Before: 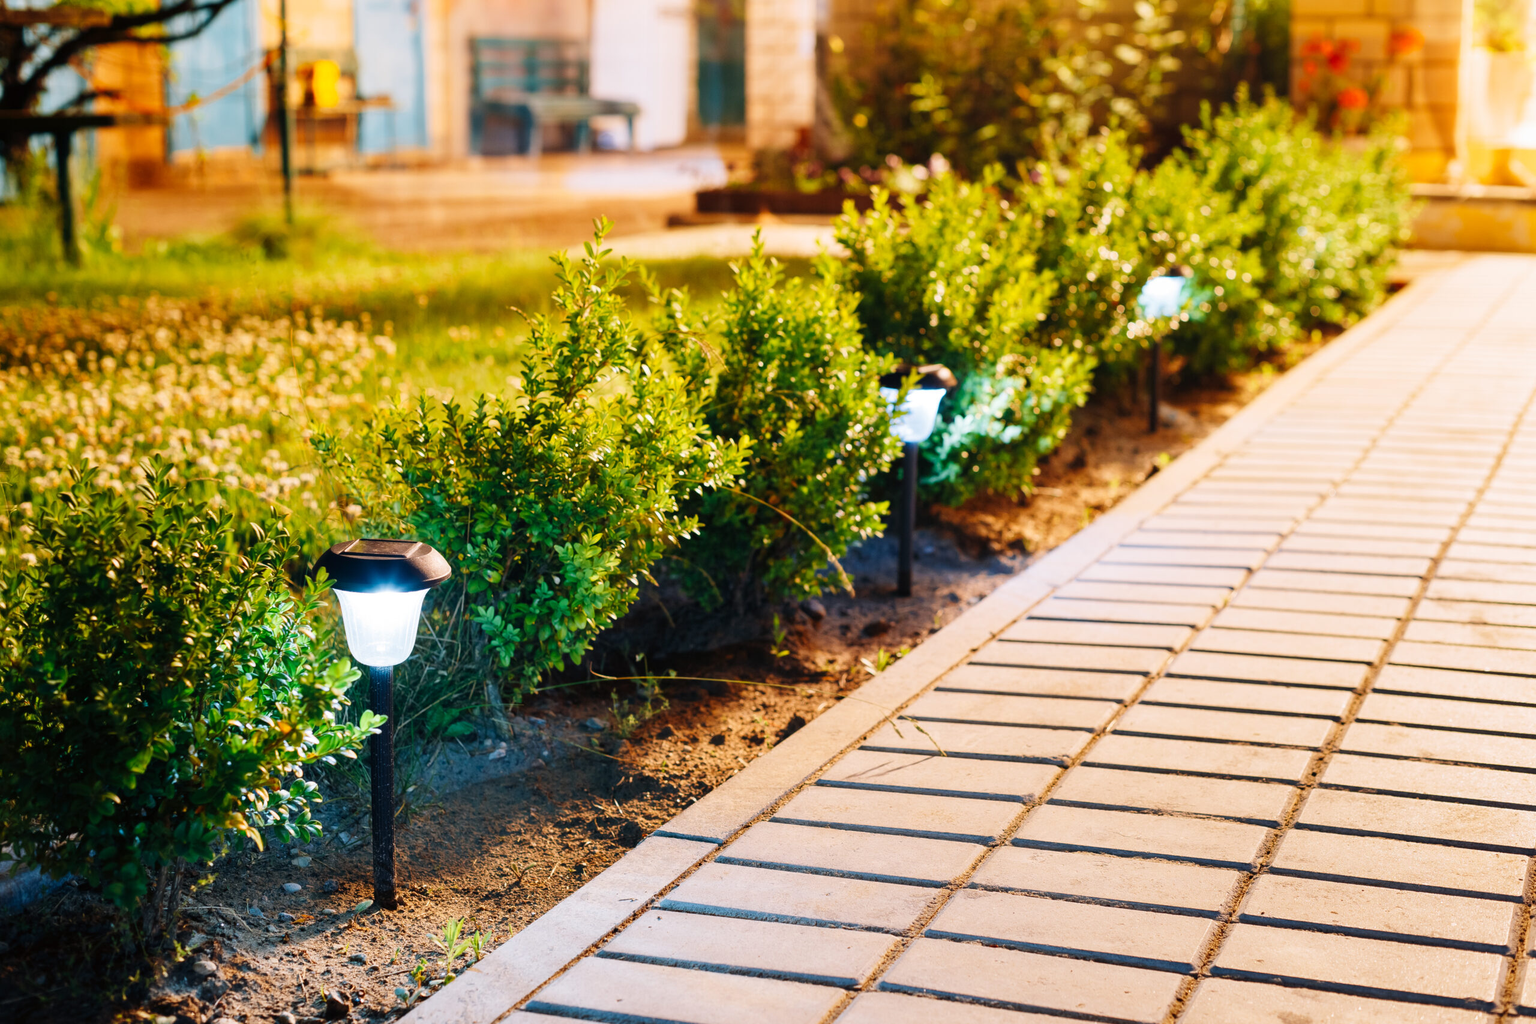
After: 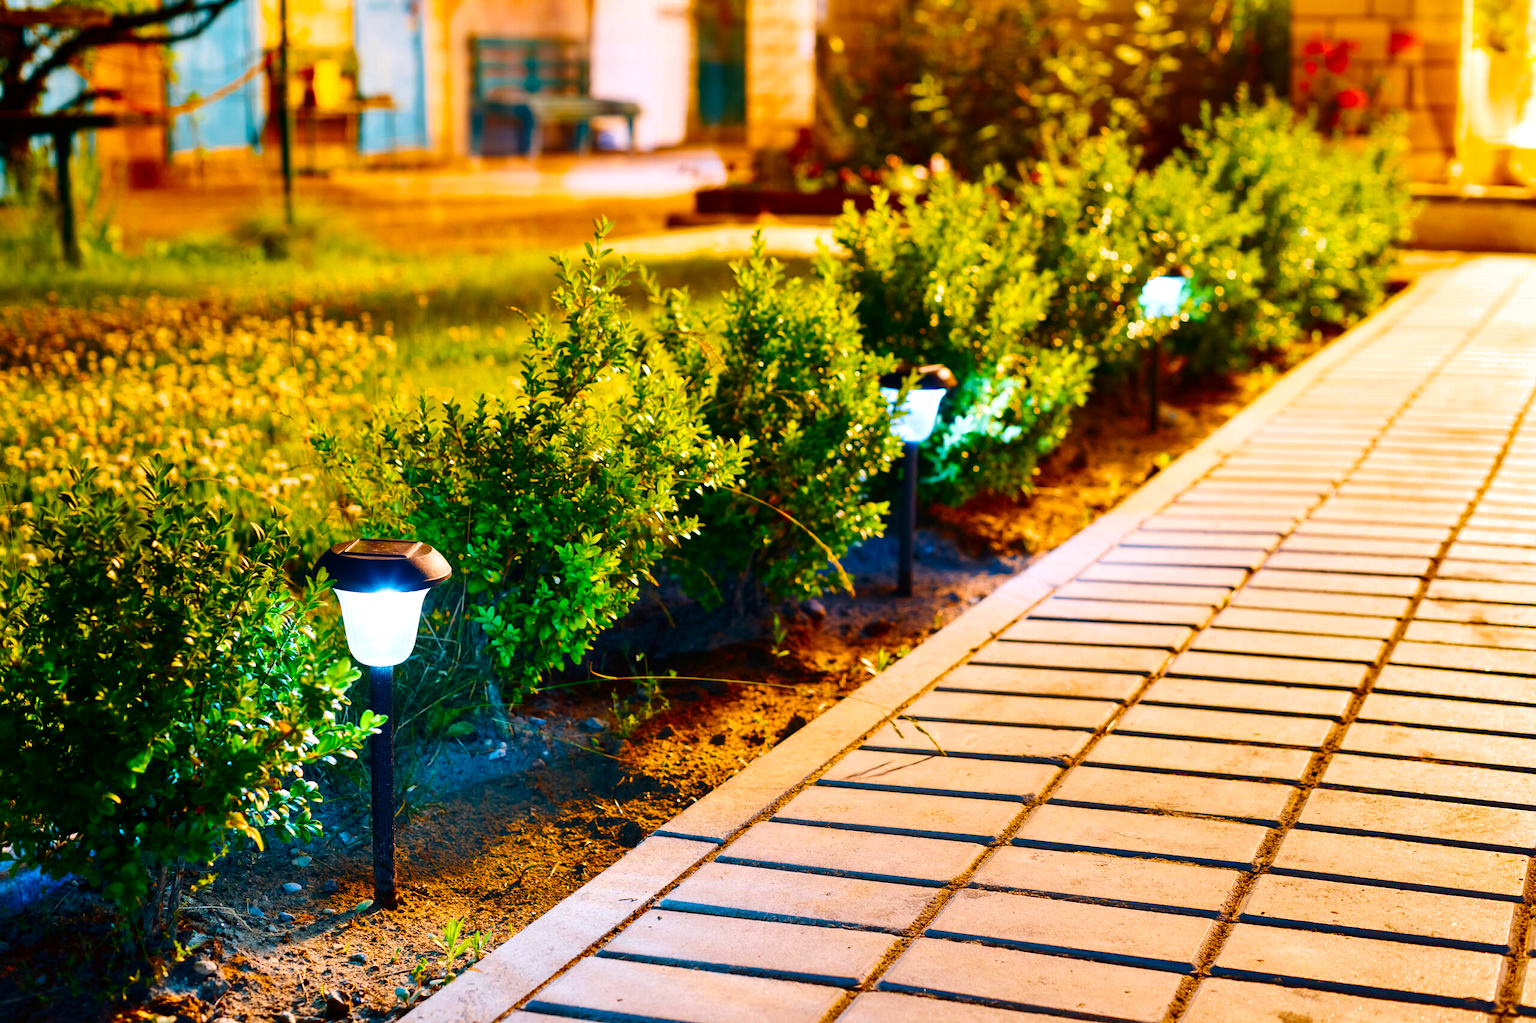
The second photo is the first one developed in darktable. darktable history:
color balance rgb: perceptual saturation grading › global saturation 30.383%, global vibrance 40.398%
exposure: exposure 0.202 EV, compensate highlight preservation false
contrast brightness saturation: contrast 0.07, brightness -0.144, saturation 0.12
shadows and highlights: soften with gaussian
